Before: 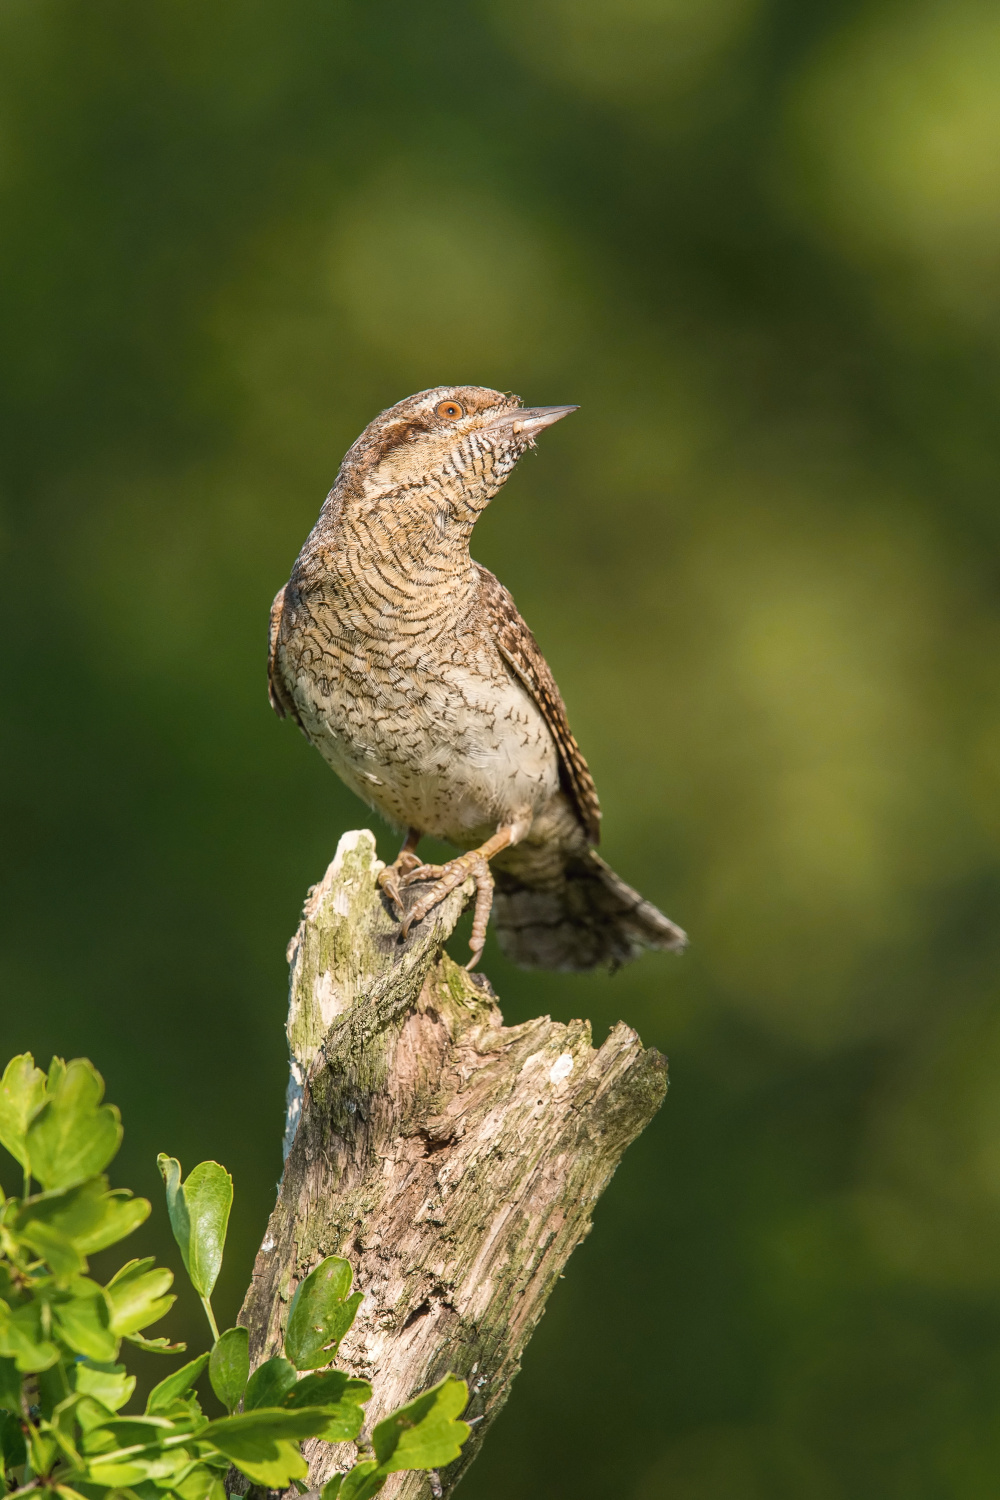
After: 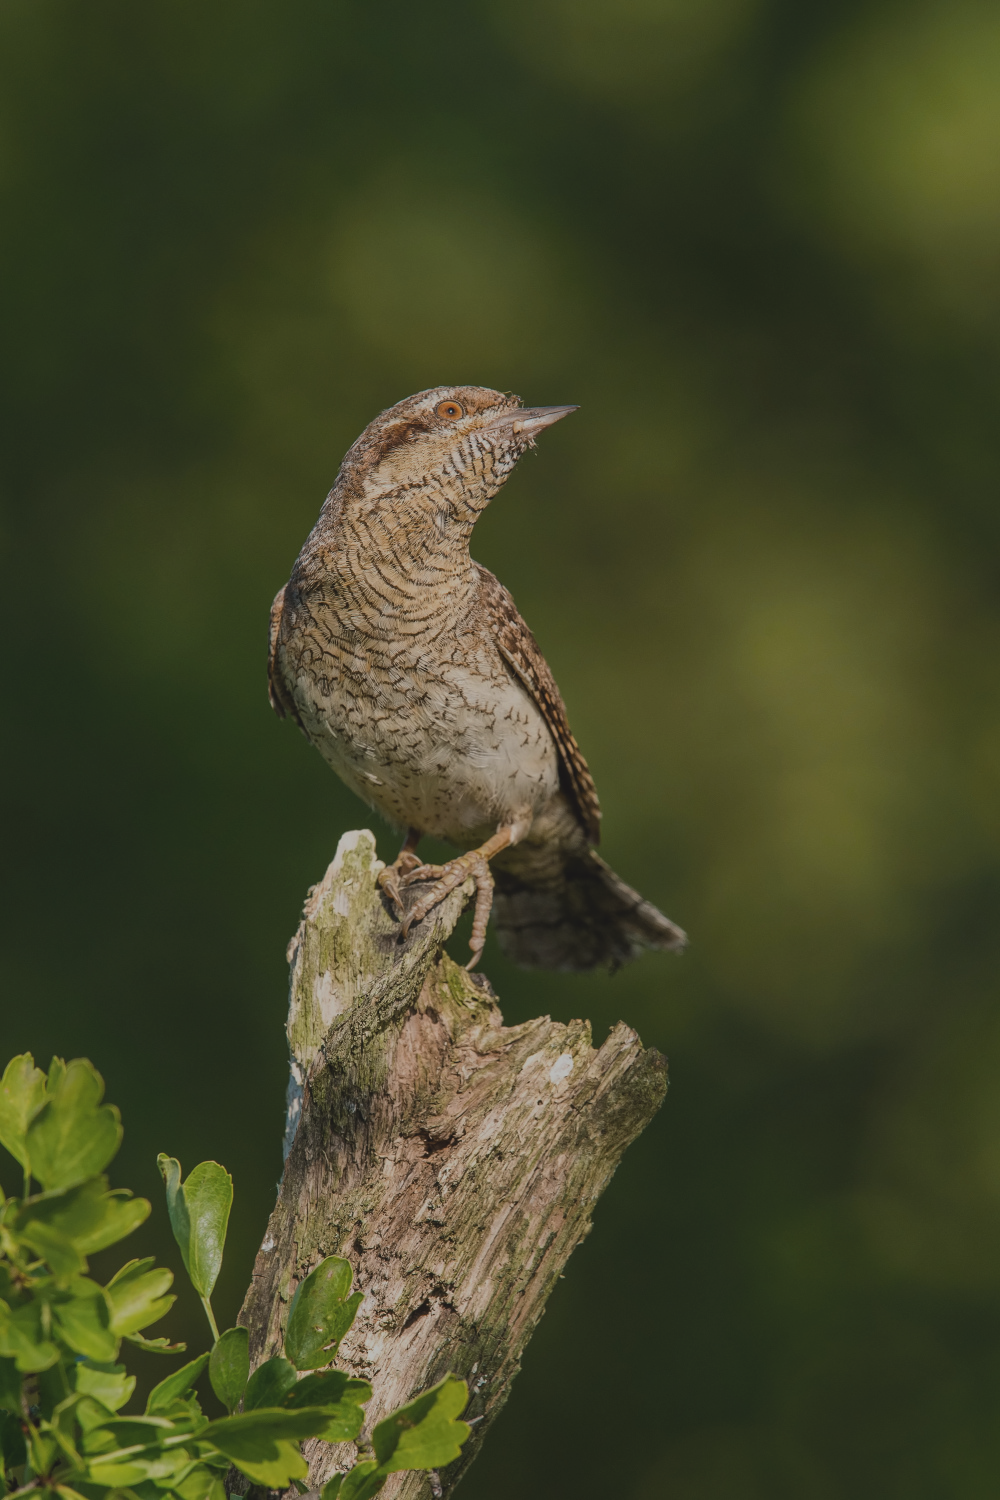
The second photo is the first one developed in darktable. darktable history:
exposure: black level correction -0.016, exposure -1.035 EV, compensate exposure bias true, compensate highlight preservation false
